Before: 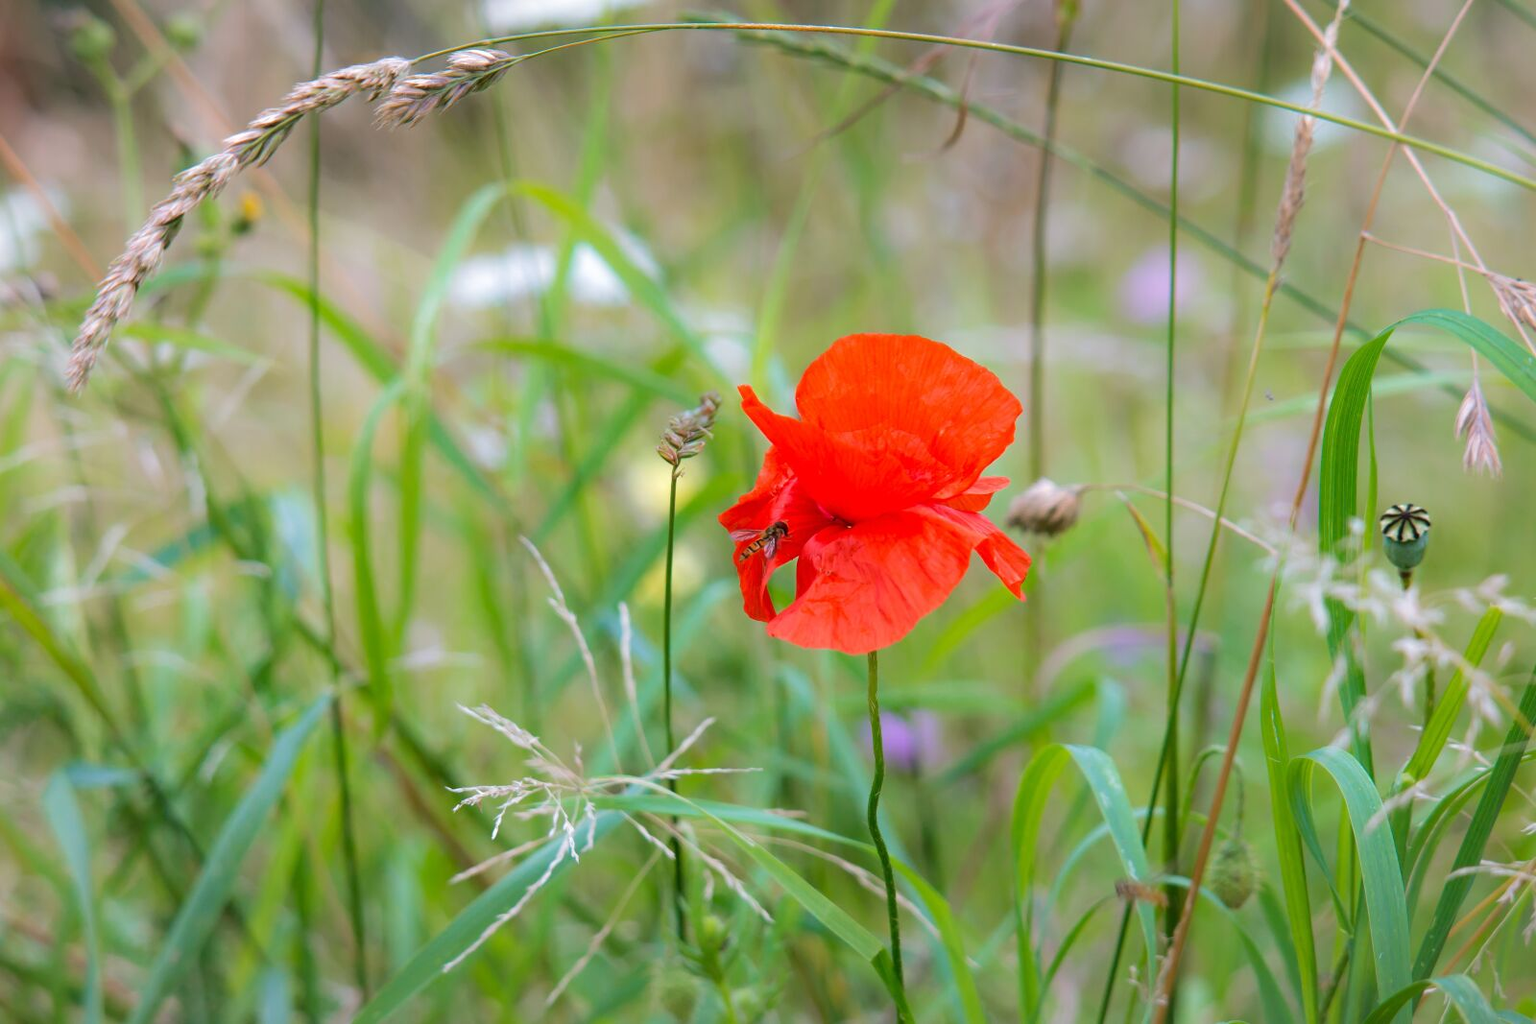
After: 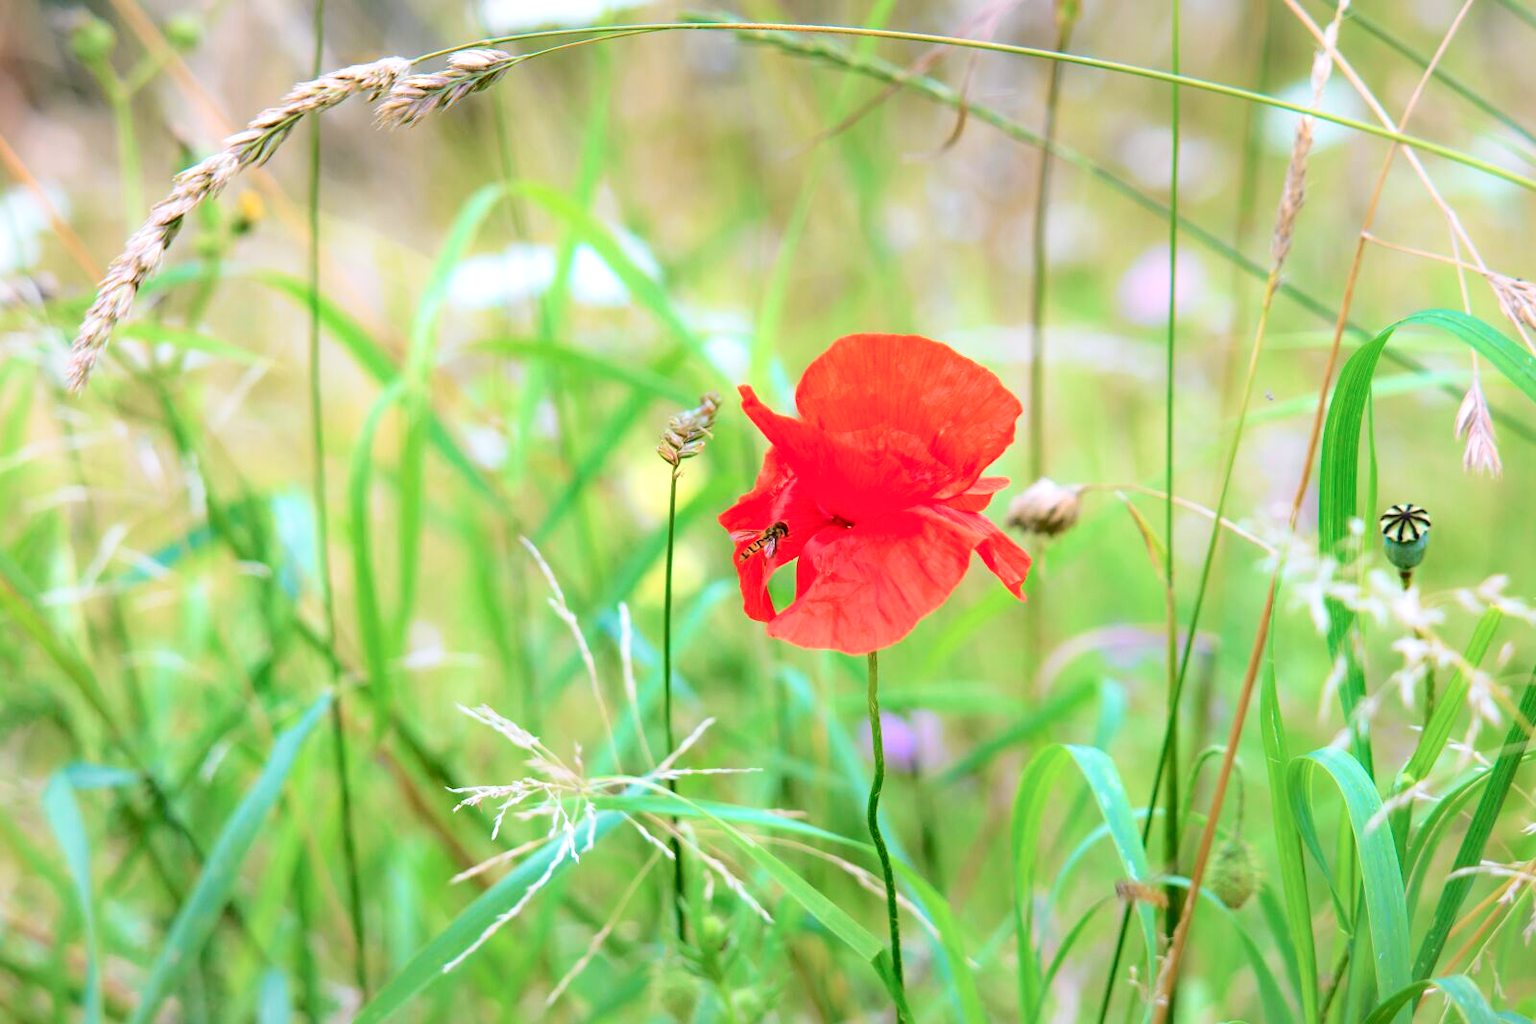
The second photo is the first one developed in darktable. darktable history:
exposure: exposure 0.657 EV, compensate highlight preservation false
shadows and highlights: shadows 29.39, highlights -28.86, low approximation 0.01, soften with gaussian
tone curve: curves: ch0 [(0, 0) (0.035, 0.017) (0.131, 0.108) (0.279, 0.279) (0.476, 0.554) (0.617, 0.693) (0.704, 0.77) (0.801, 0.854) (0.895, 0.927) (1, 0.976)]; ch1 [(0, 0) (0.318, 0.278) (0.444, 0.427) (0.493, 0.488) (0.508, 0.502) (0.534, 0.526) (0.562, 0.555) (0.645, 0.648) (0.746, 0.764) (1, 1)]; ch2 [(0, 0) (0.316, 0.292) (0.381, 0.37) (0.423, 0.448) (0.476, 0.482) (0.502, 0.495) (0.522, 0.518) (0.533, 0.532) (0.593, 0.622) (0.634, 0.663) (0.7, 0.7) (0.861, 0.808) (1, 0.951)], color space Lab, independent channels, preserve colors none
